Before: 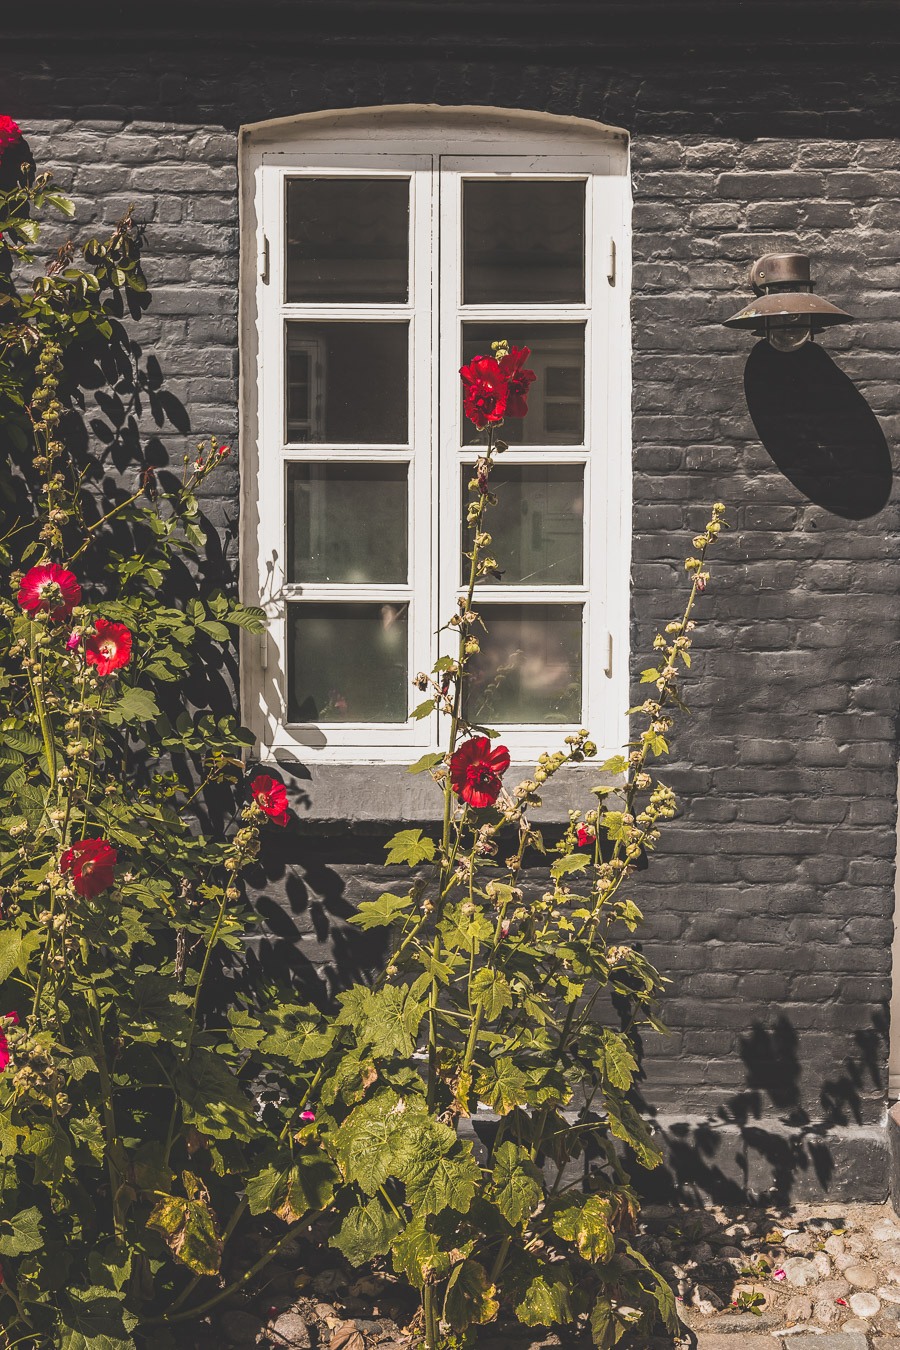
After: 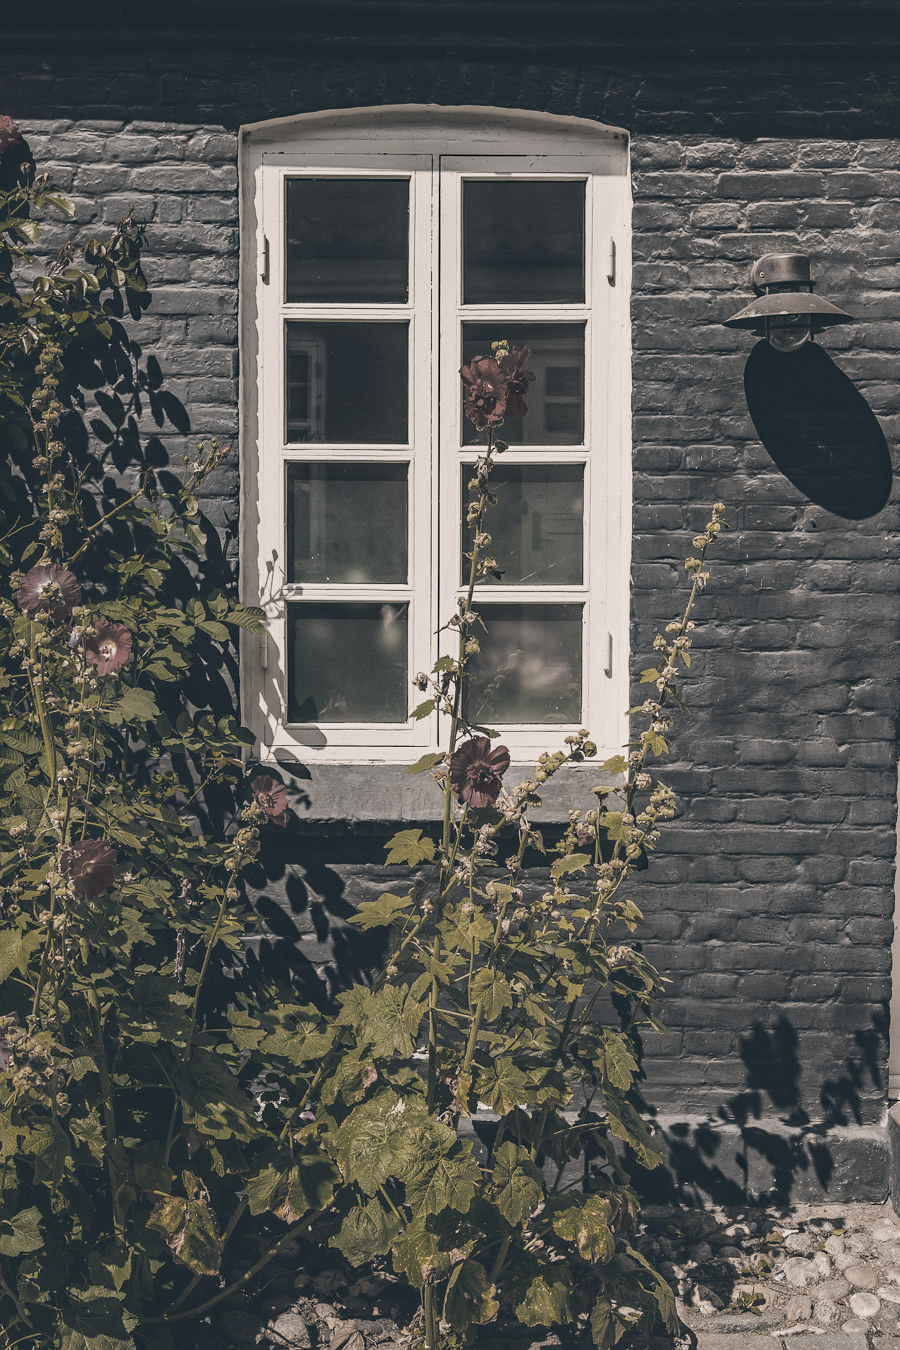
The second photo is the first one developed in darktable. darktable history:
color zones: curves: ch0 [(0, 0.487) (0.241, 0.395) (0.434, 0.373) (0.658, 0.412) (0.838, 0.487)]; ch1 [(0, 0) (0.053, 0.053) (0.211, 0.202) (0.579, 0.259) (0.781, 0.241)]
haze removal: adaptive false
color correction: highlights a* 10.35, highlights b* 14.24, shadows a* -10.21, shadows b* -14.96
